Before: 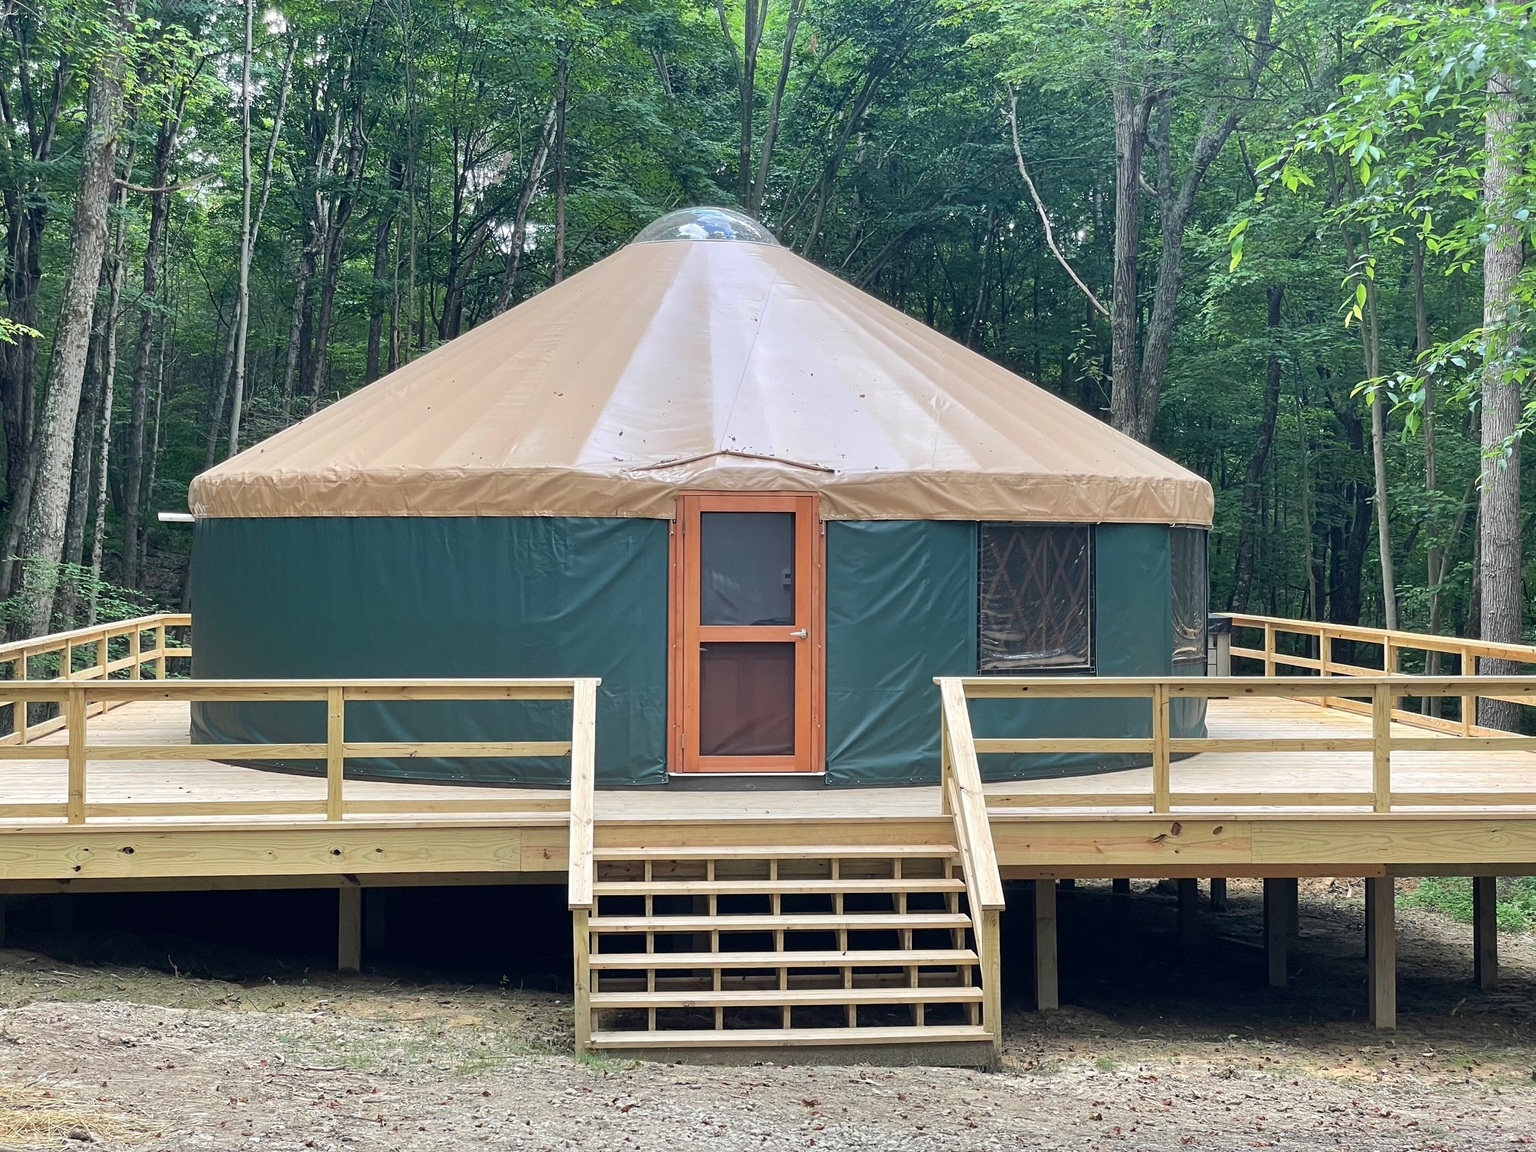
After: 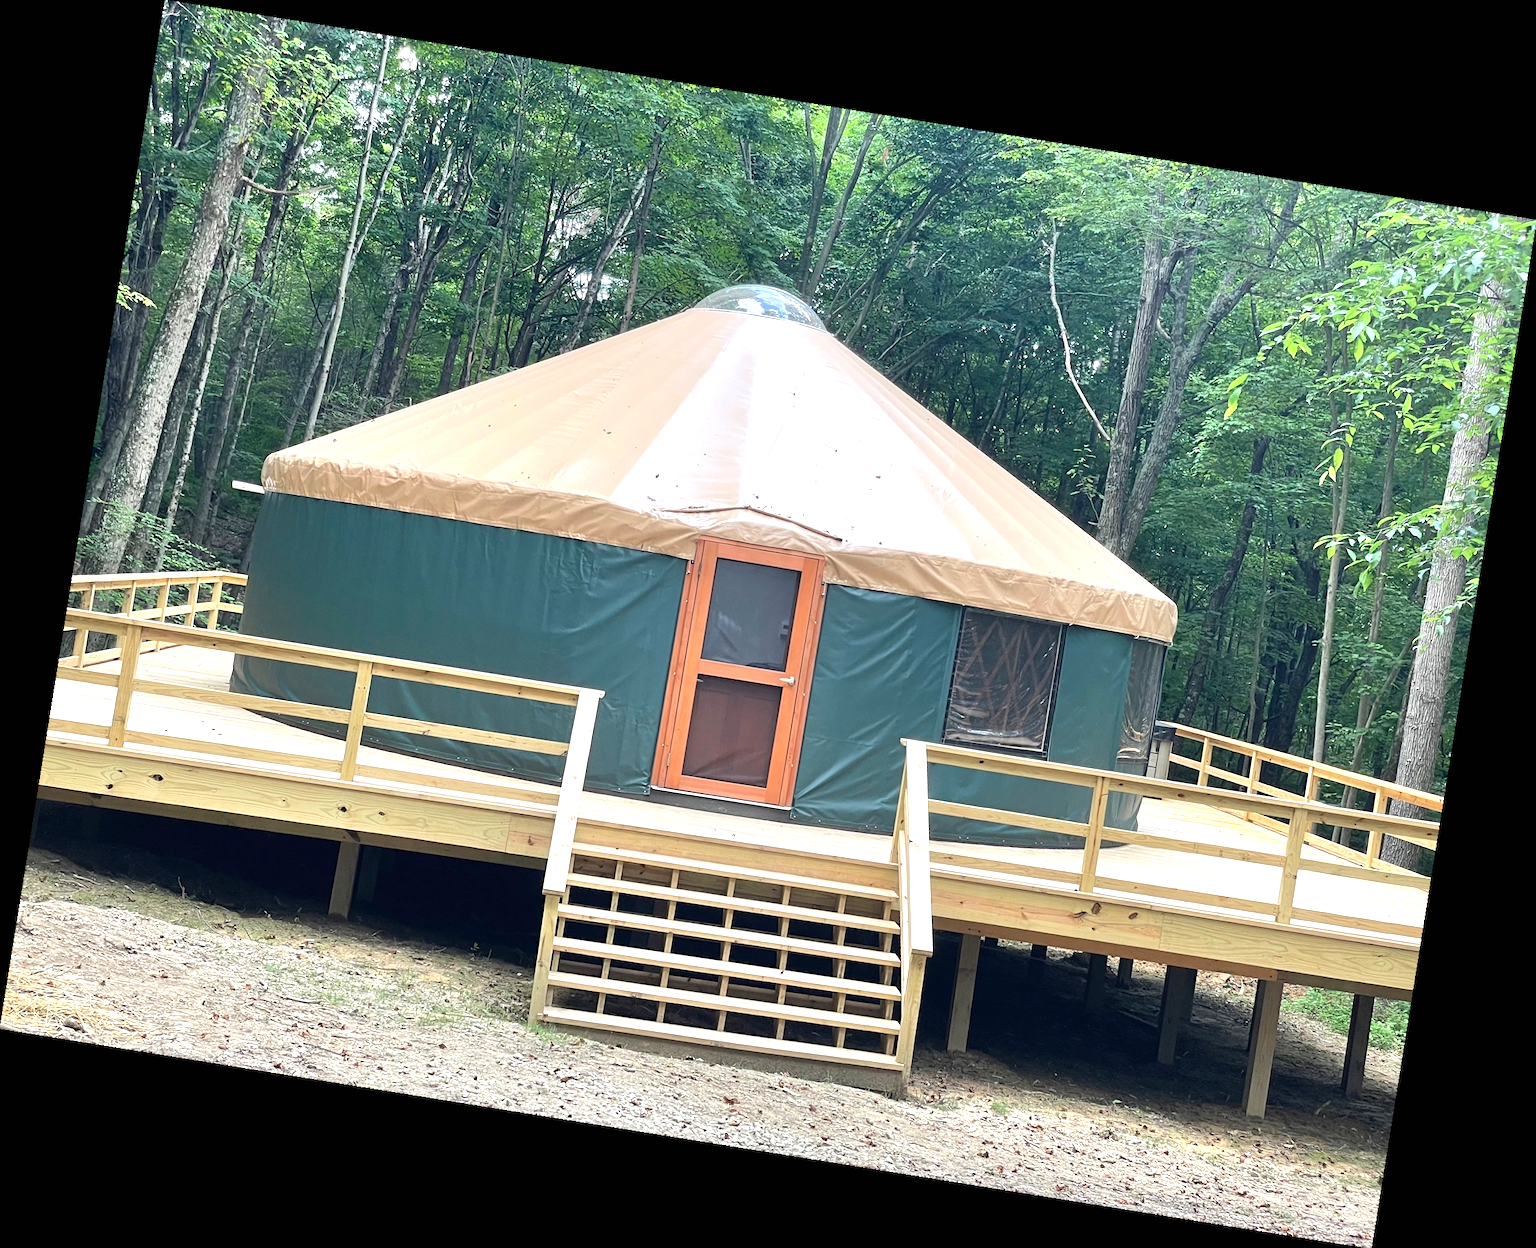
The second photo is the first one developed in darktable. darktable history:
rotate and perspective: rotation 9.12°, automatic cropping off
exposure: black level correction 0, exposure 0.7 EV, compensate exposure bias true, compensate highlight preservation false
